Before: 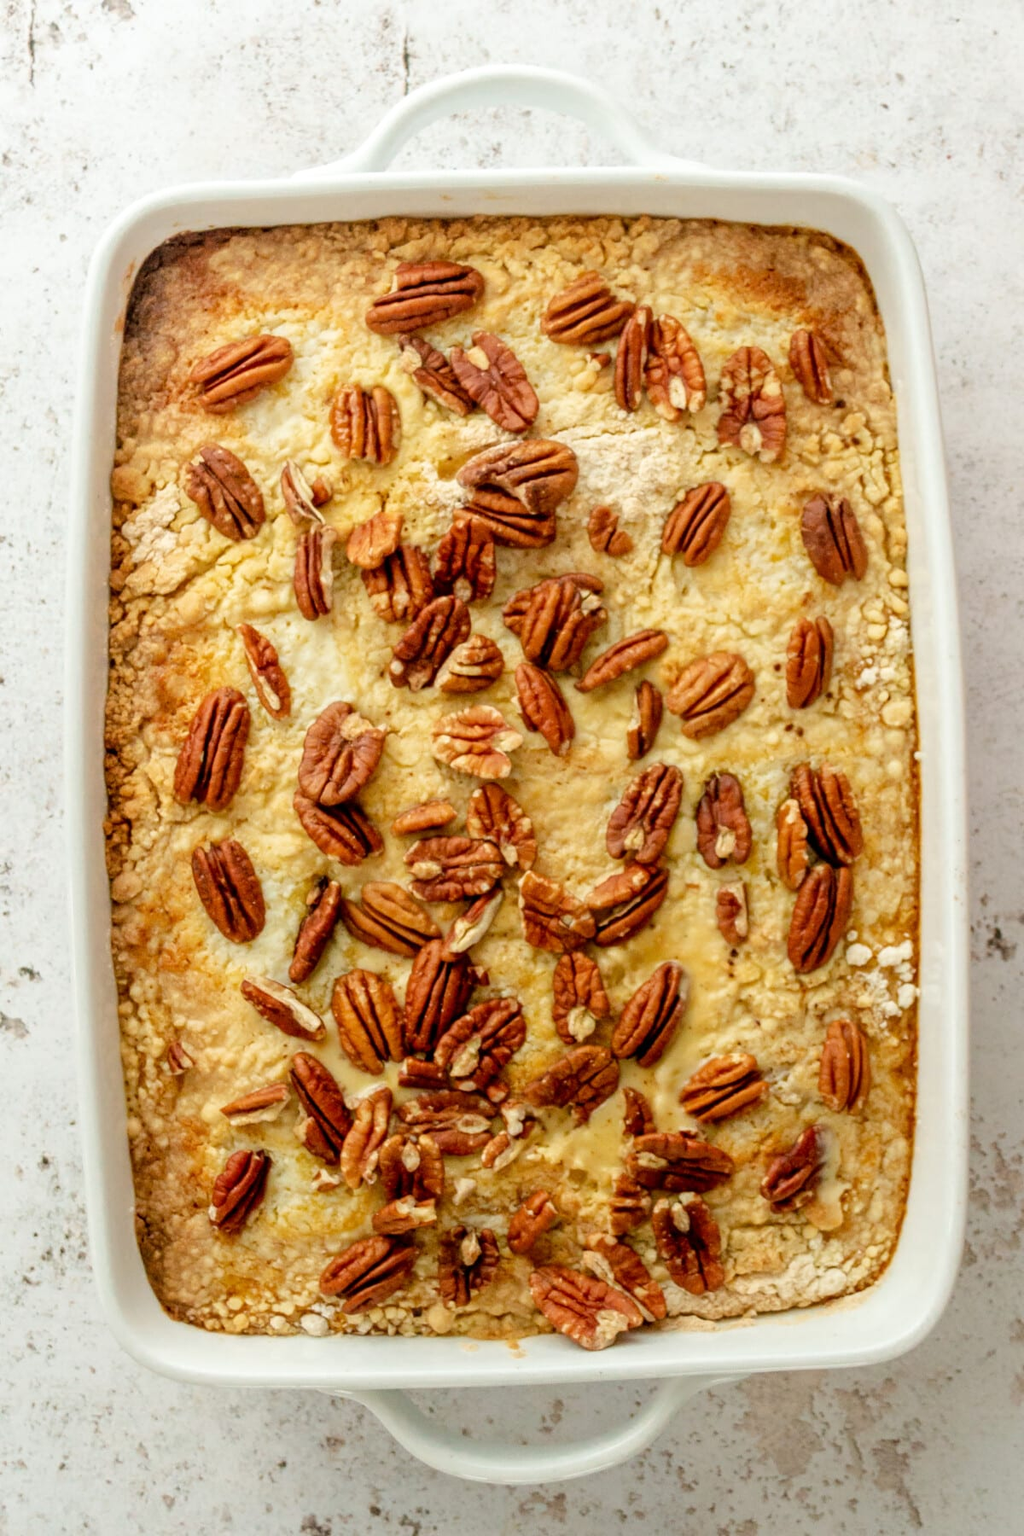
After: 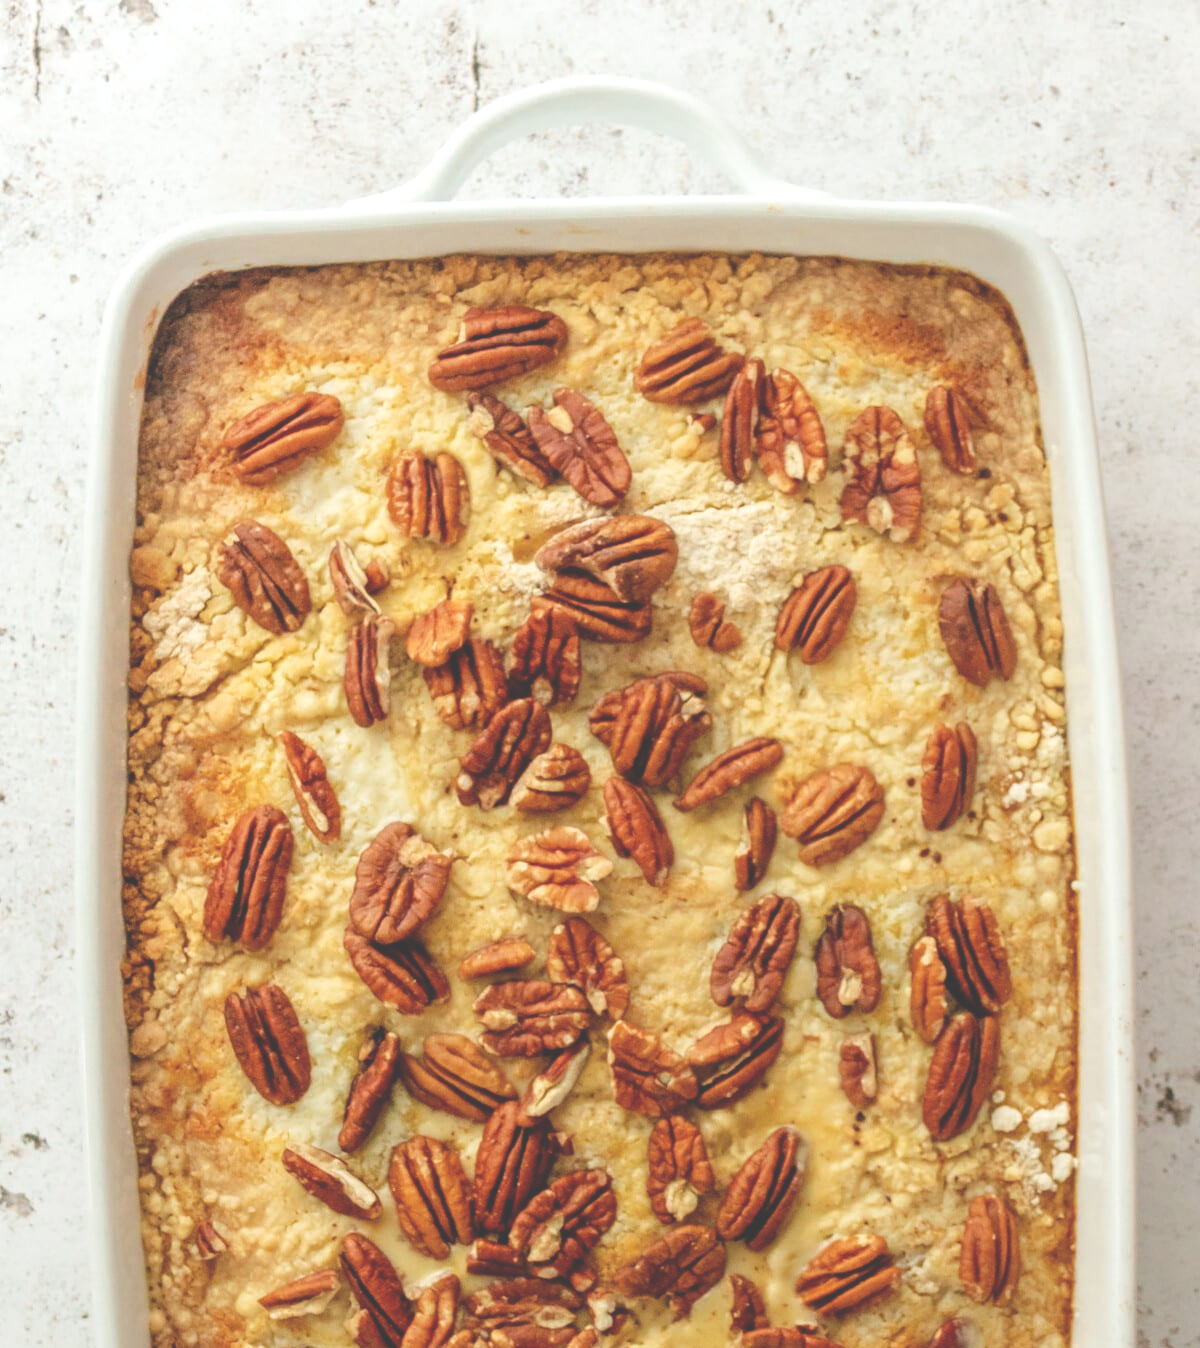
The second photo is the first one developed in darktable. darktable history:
crop: bottom 24.967%
exposure: black level correction -0.041, exposure 0.064 EV, compensate highlight preservation false
